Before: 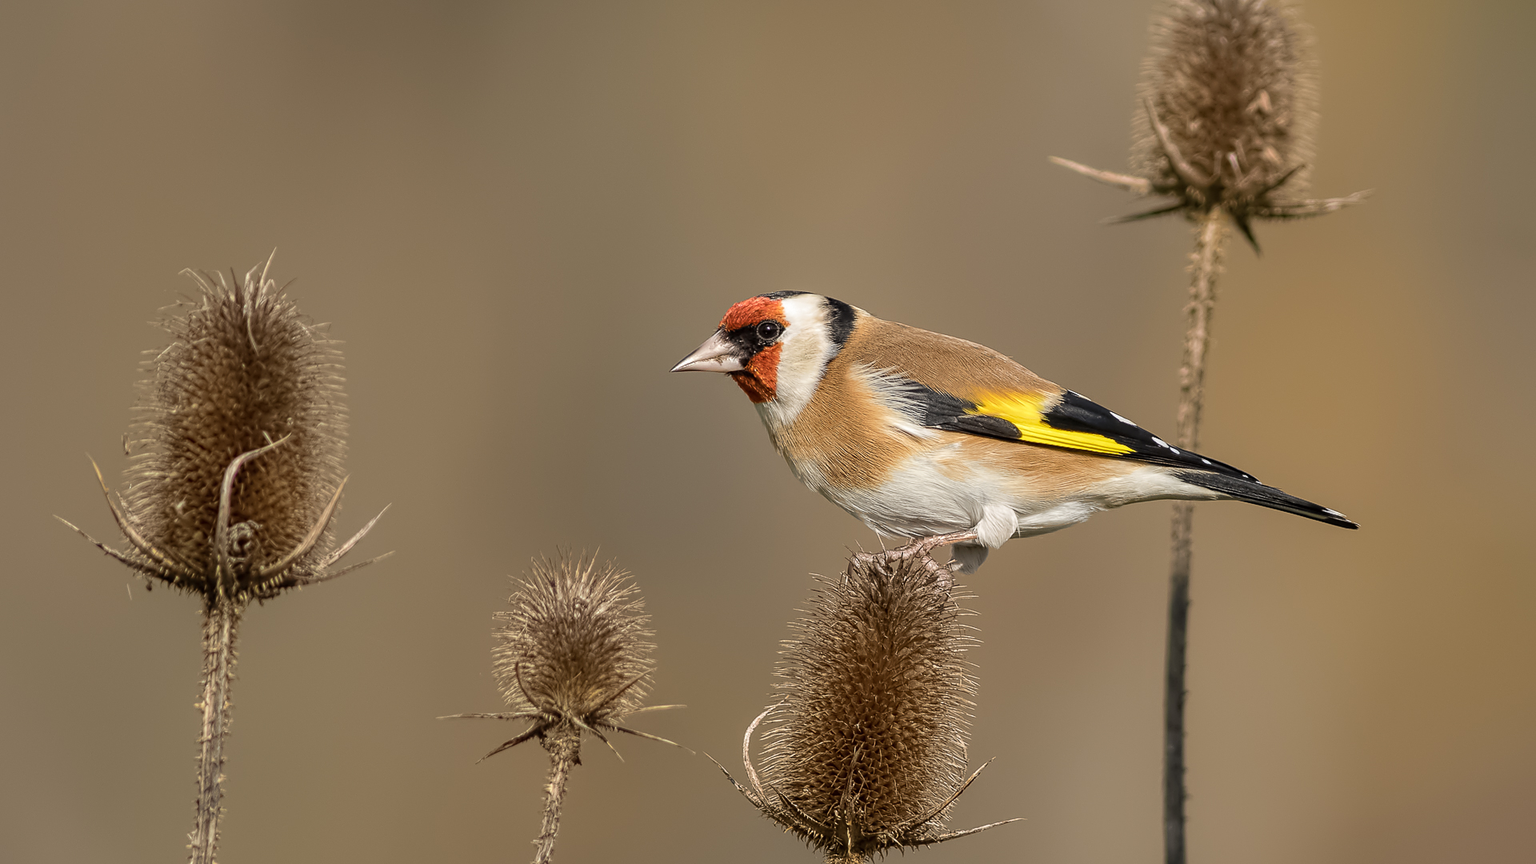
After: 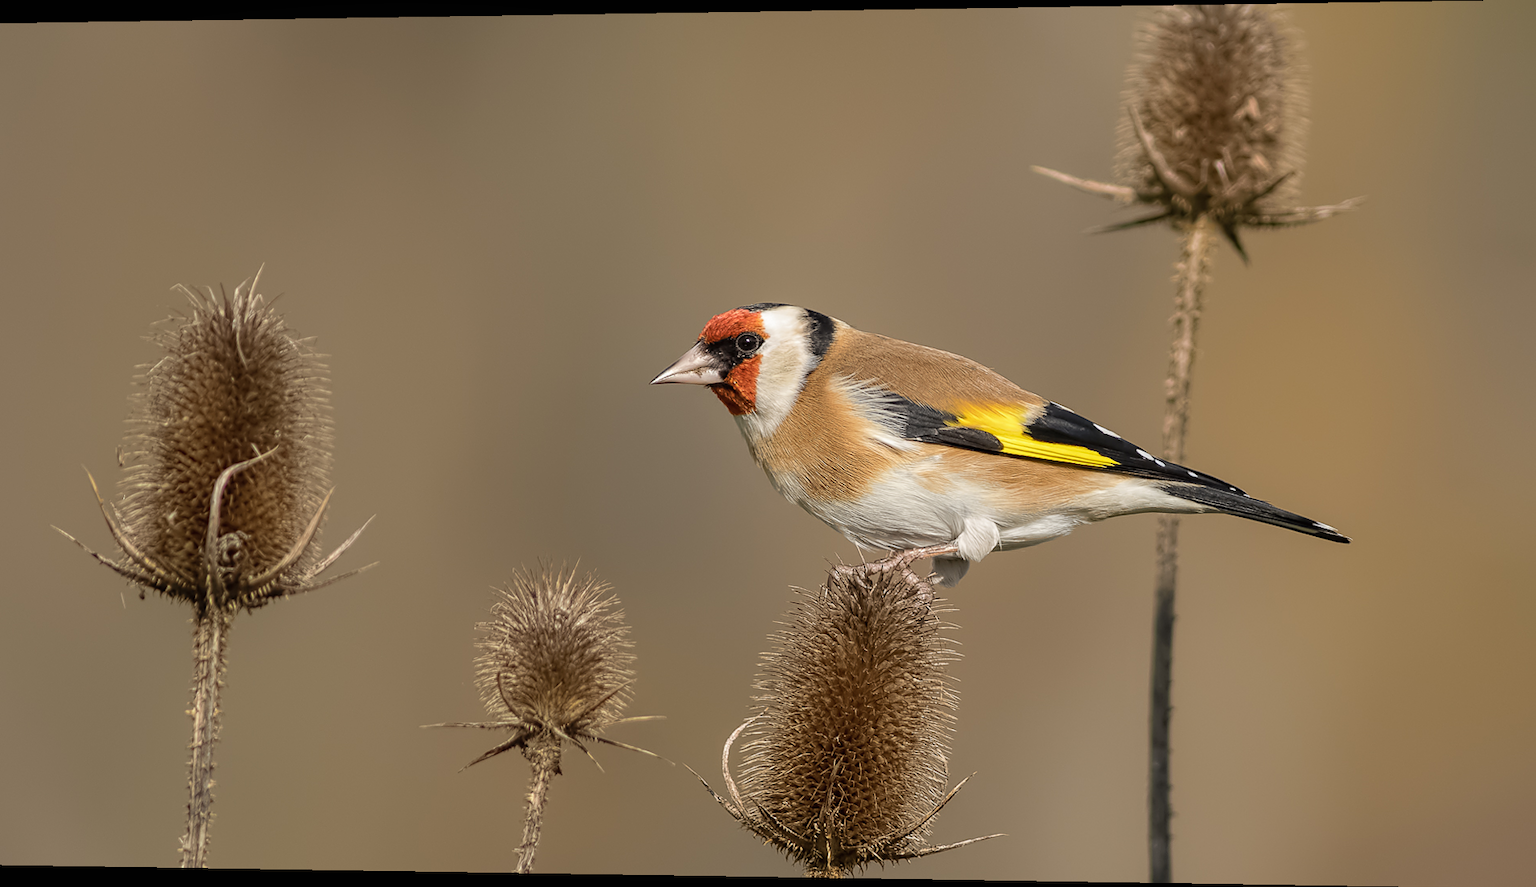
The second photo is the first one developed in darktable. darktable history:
rotate and perspective: lens shift (horizontal) -0.055, automatic cropping off
local contrast: mode bilateral grid, contrast 100, coarseness 100, detail 94%, midtone range 0.2
